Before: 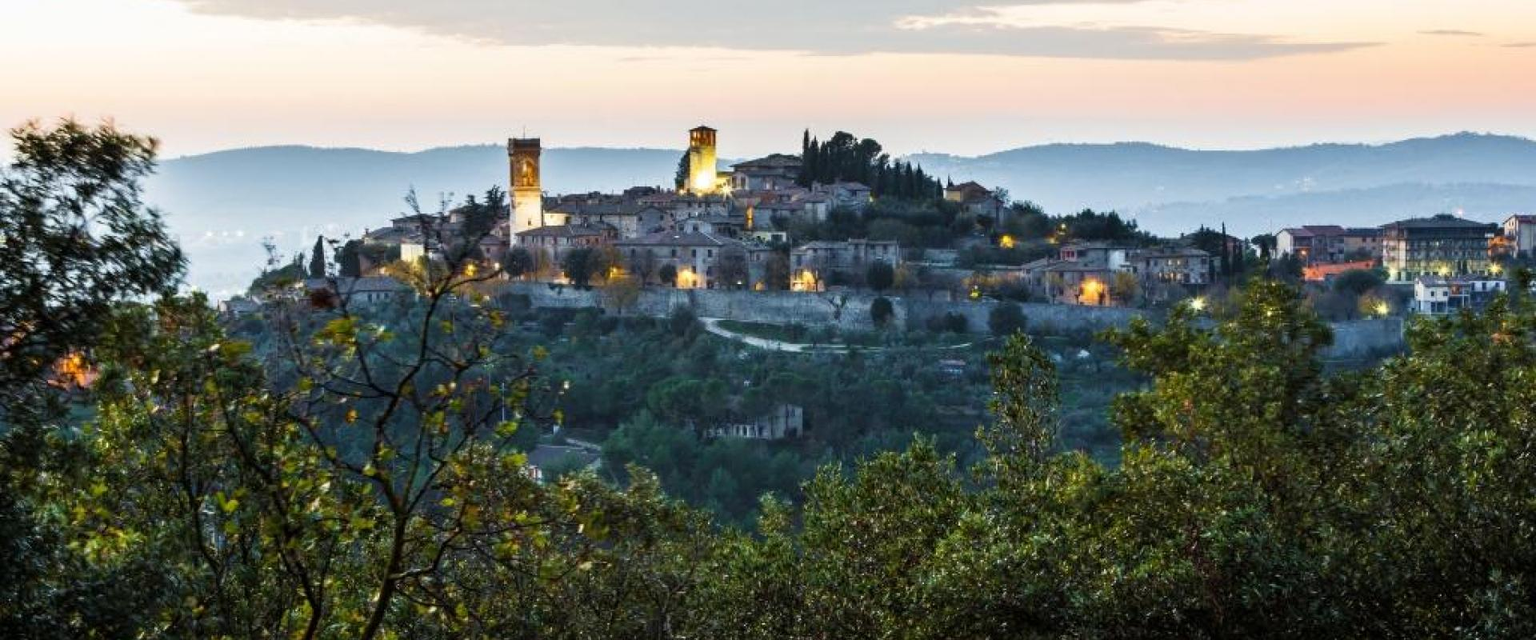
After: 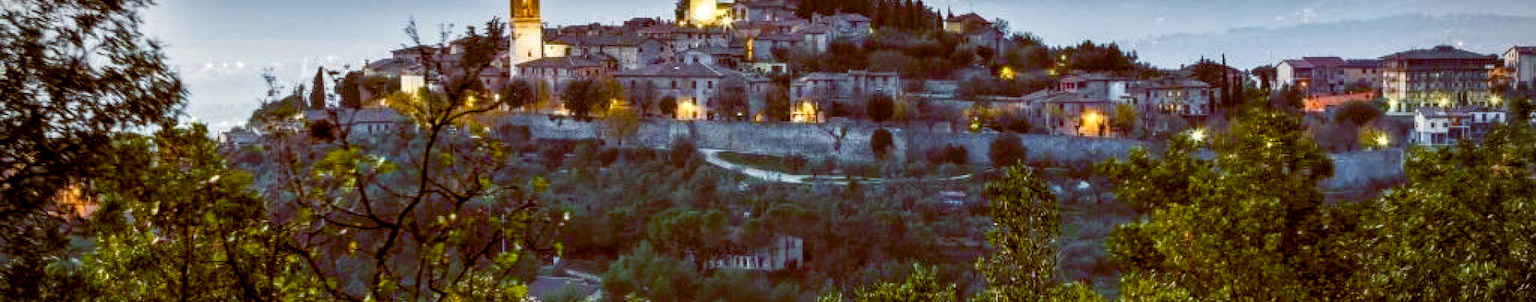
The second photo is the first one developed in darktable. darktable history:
tone equalizer: on, module defaults
crop and rotate: top 26.525%, bottom 26.151%
local contrast: on, module defaults
vignetting: on, module defaults
color balance rgb: power › hue 307.75°, global offset › chroma 0.401%, global offset › hue 32.7°, perceptual saturation grading › global saturation 20%, perceptual saturation grading › highlights -25.724%, perceptual saturation grading › shadows 49.356%
